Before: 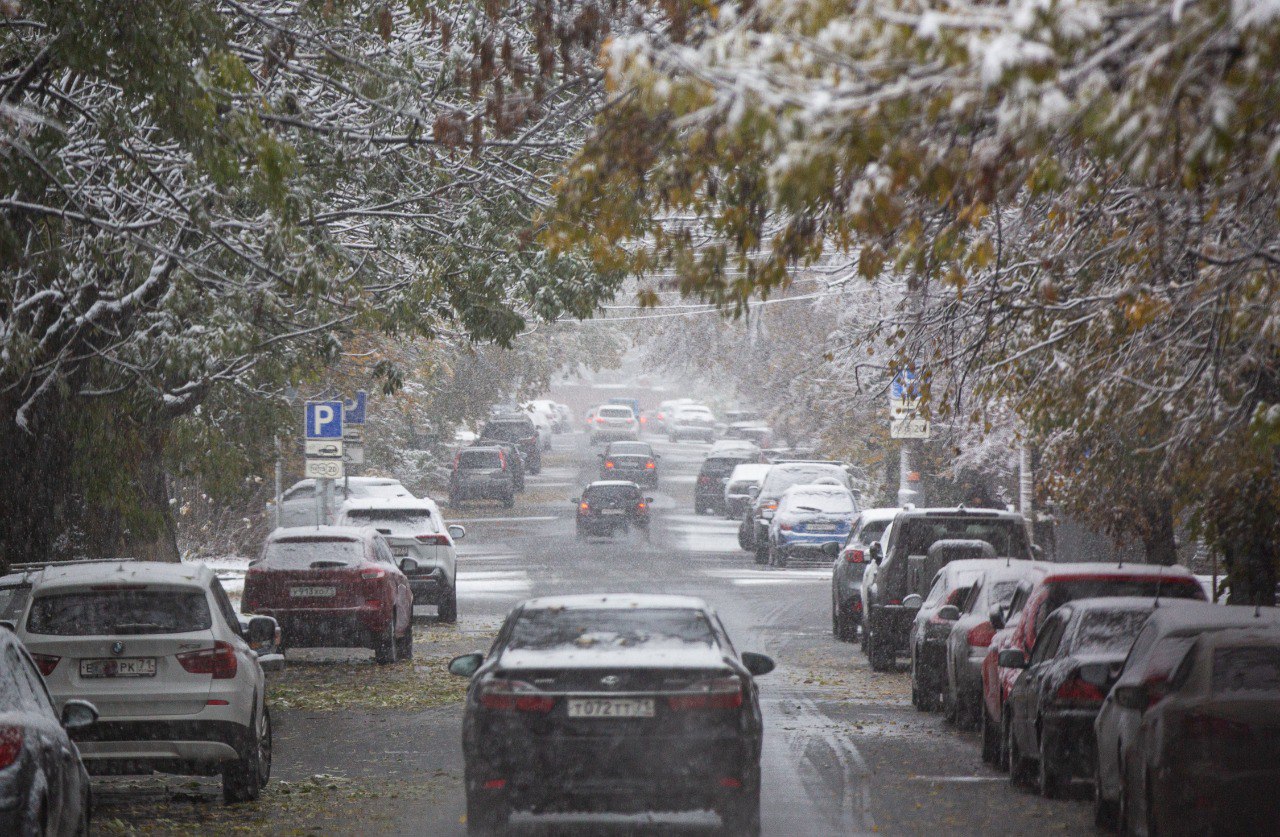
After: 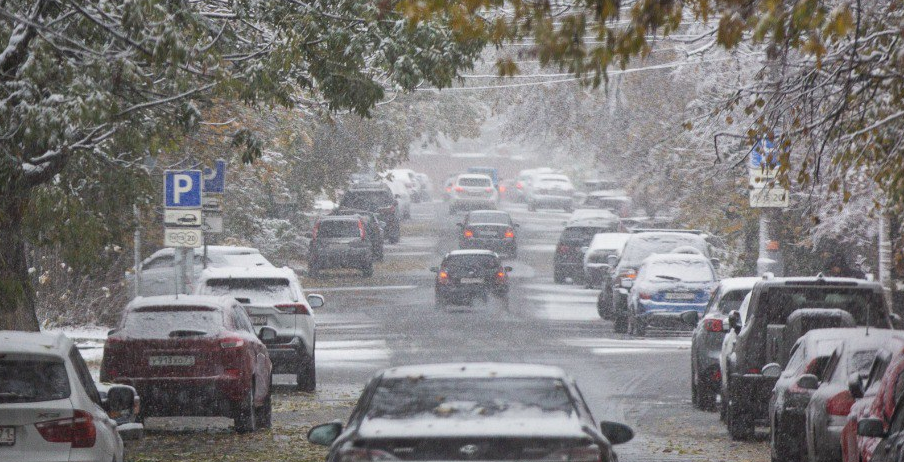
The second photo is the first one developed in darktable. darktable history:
exposure: black level correction 0.001, exposure -0.125 EV, compensate highlight preservation false
crop: left 11.076%, top 27.613%, right 18.245%, bottom 17.17%
